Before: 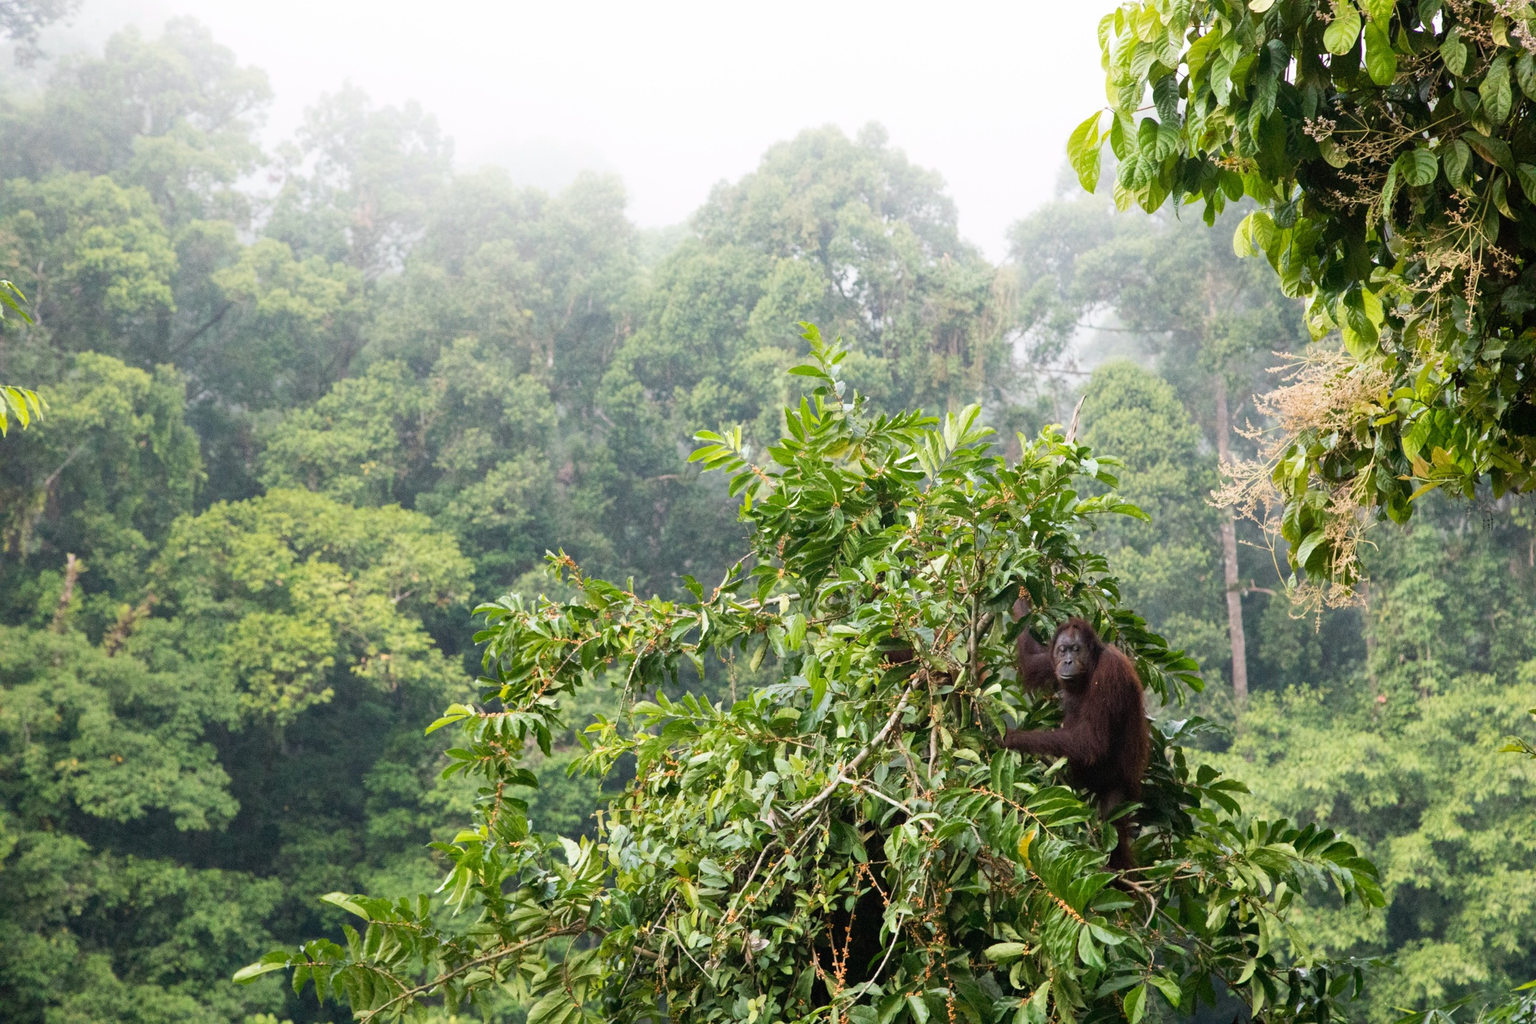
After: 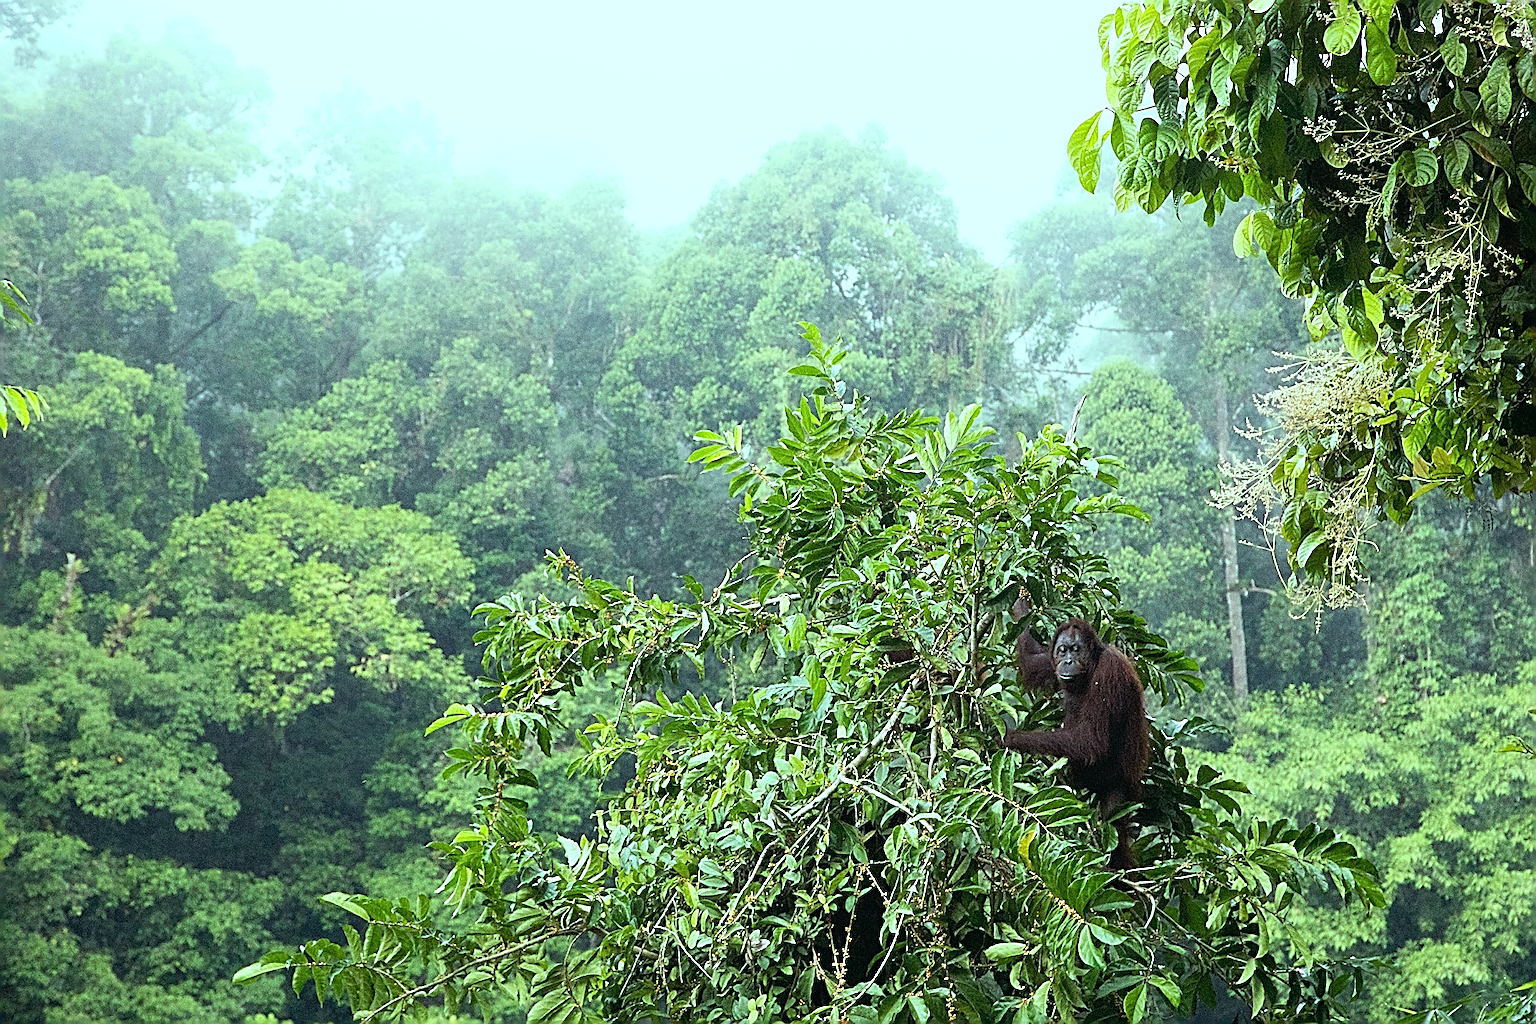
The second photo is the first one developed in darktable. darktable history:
color balance: mode lift, gamma, gain (sRGB), lift [0.997, 0.979, 1.021, 1.011], gamma [1, 1.084, 0.916, 0.998], gain [1, 0.87, 1.13, 1.101], contrast 4.55%, contrast fulcrum 38.24%, output saturation 104.09%
sharpen: amount 2
